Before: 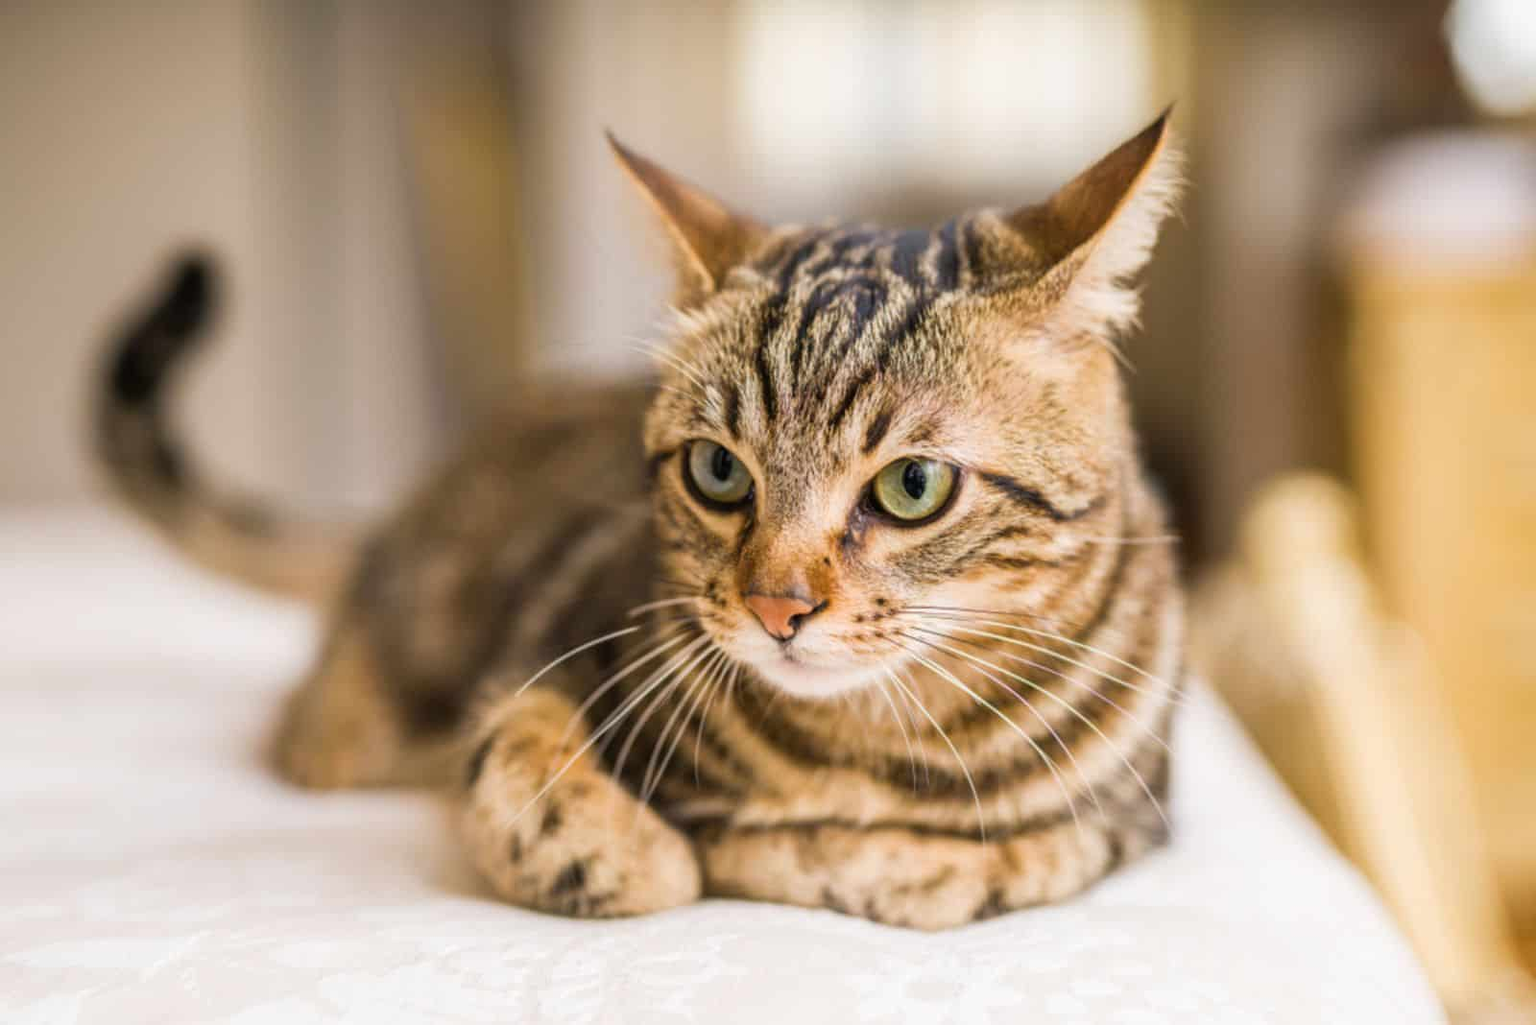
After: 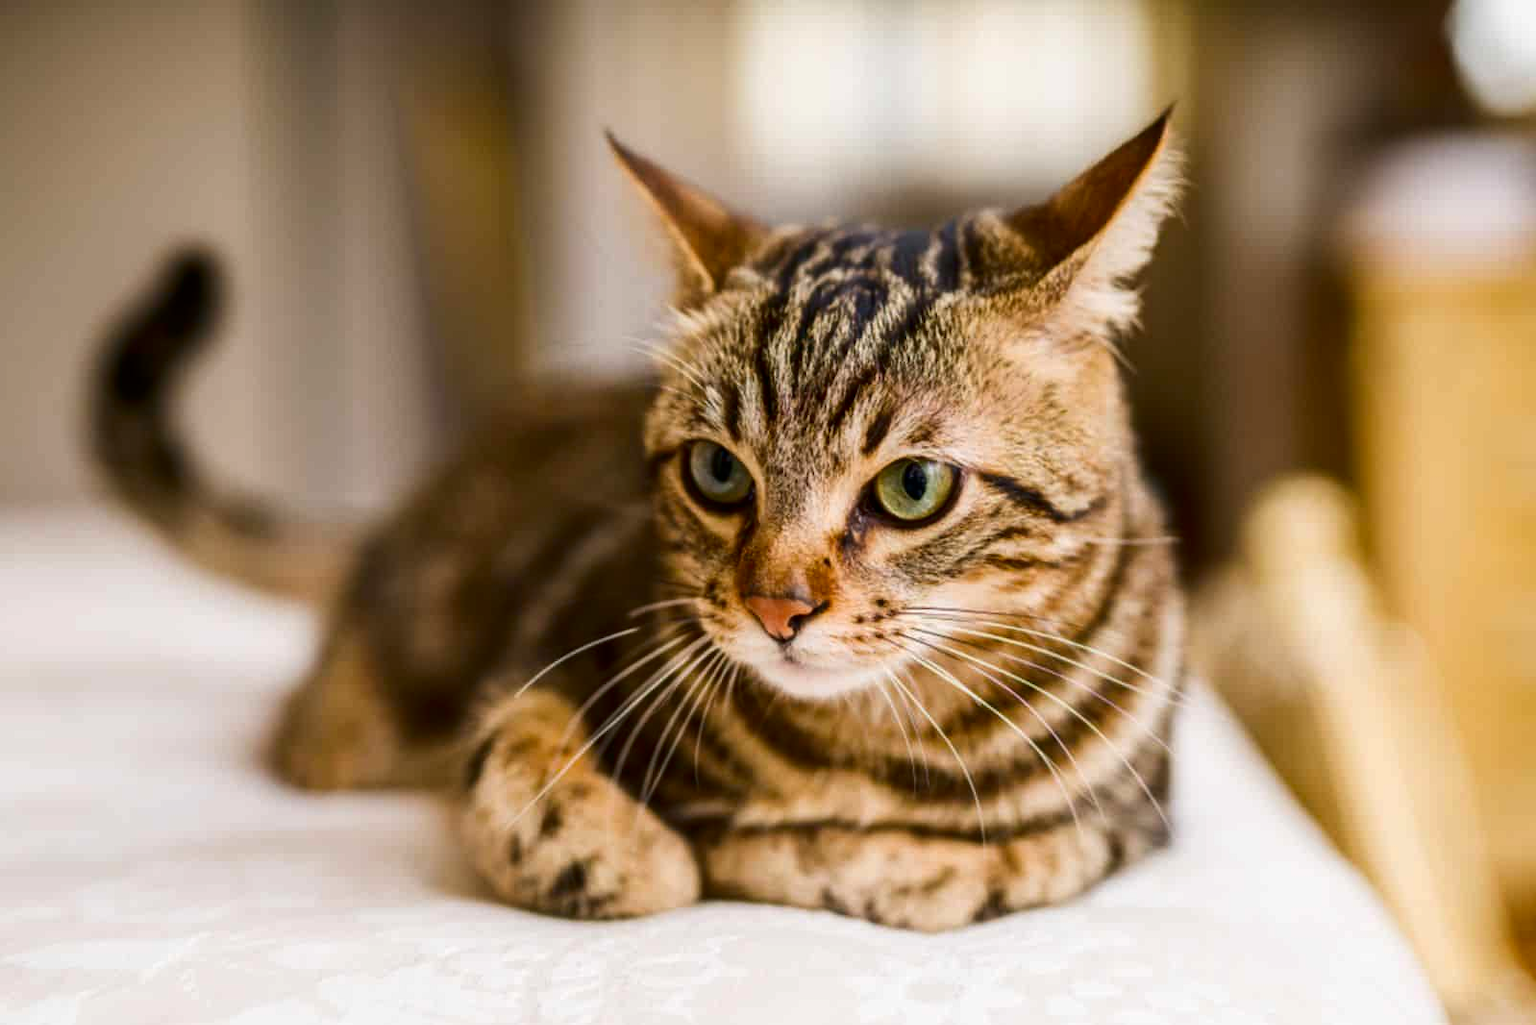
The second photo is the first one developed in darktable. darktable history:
contrast brightness saturation: contrast 0.129, brightness -0.223, saturation 0.149
crop: left 0.09%
